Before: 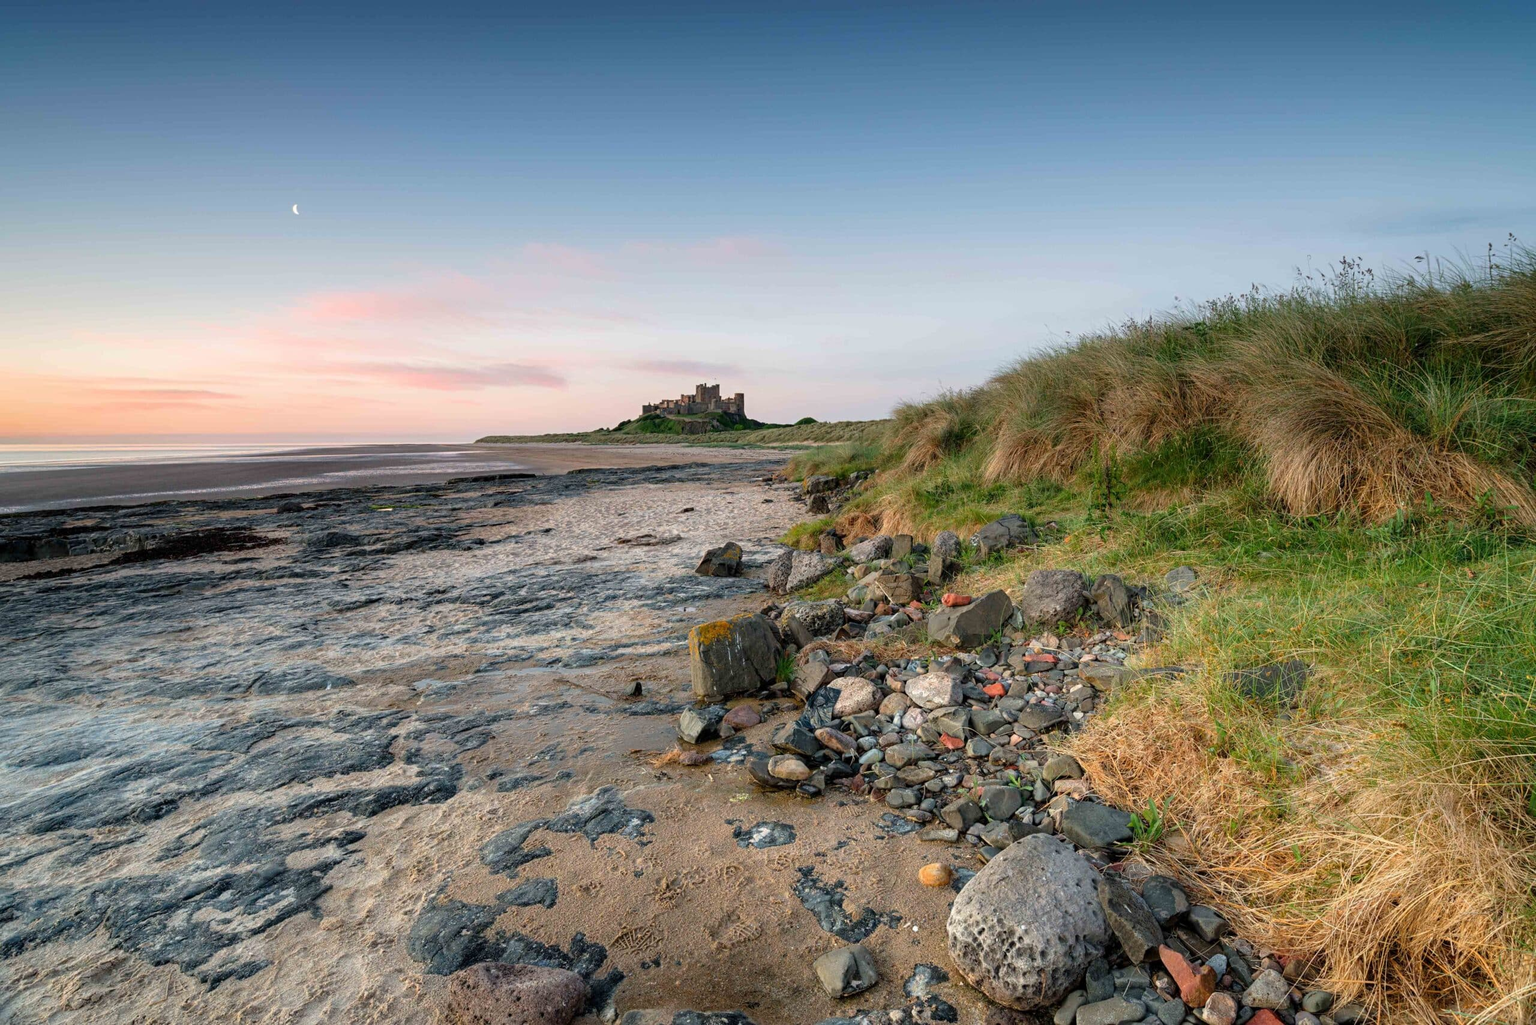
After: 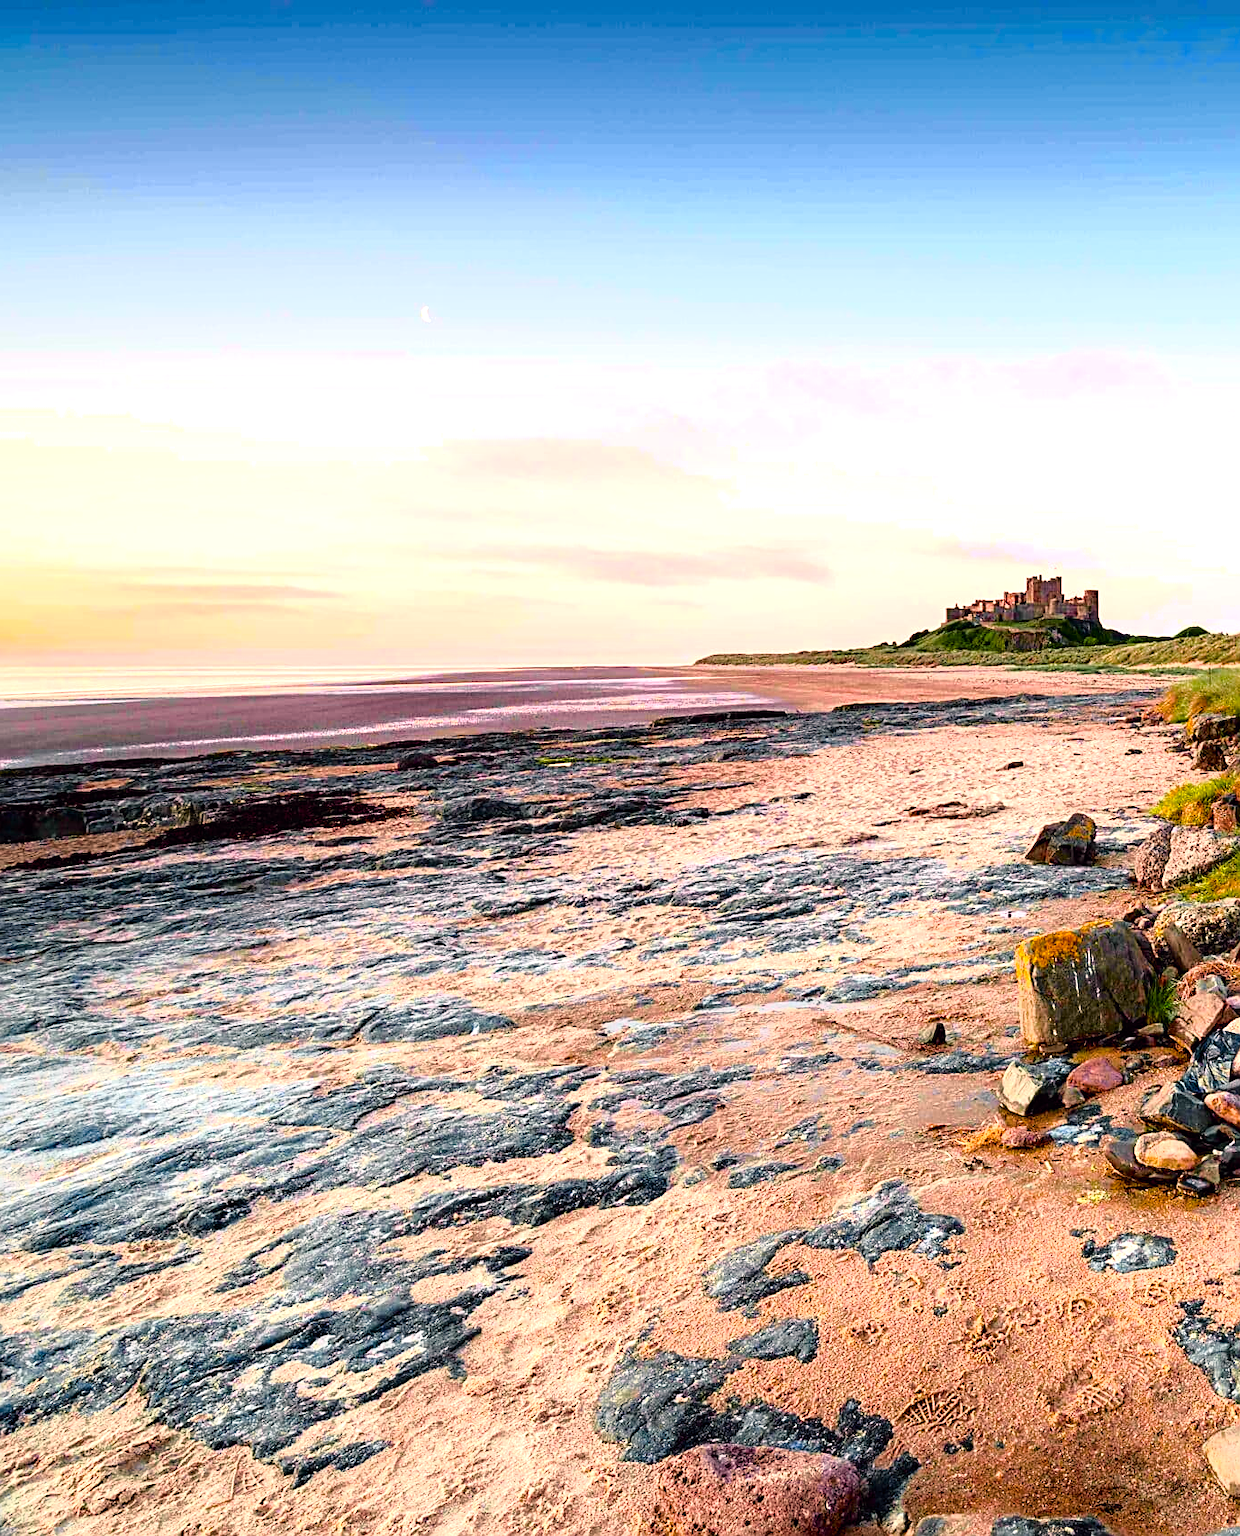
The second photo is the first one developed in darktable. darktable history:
tone curve: curves: ch0 [(0, 0) (0.105, 0.068) (0.195, 0.162) (0.283, 0.283) (0.384, 0.404) (0.485, 0.531) (0.638, 0.681) (0.795, 0.879) (1, 0.977)]; ch1 [(0, 0) (0.161, 0.092) (0.35, 0.33) (0.379, 0.401) (0.456, 0.469) (0.498, 0.506) (0.521, 0.549) (0.58, 0.624) (0.635, 0.671) (1, 1)]; ch2 [(0, 0) (0.371, 0.362) (0.437, 0.437) (0.483, 0.484) (0.53, 0.515) (0.56, 0.58) (0.622, 0.606) (1, 1)], color space Lab, independent channels
crop: left 0.816%, right 45.341%, bottom 0.083%
exposure: black level correction 0, exposure 0.5 EV, compensate highlight preservation false
sharpen: on, module defaults
color balance rgb: power › luminance -3.982%, power › chroma 0.54%, power › hue 42.21°, highlights gain › chroma 3.042%, highlights gain › hue 60.21°, perceptual saturation grading › global saturation 39.471%, perceptual saturation grading › highlights -25.411%, perceptual saturation grading › mid-tones 35.213%, perceptual saturation grading › shadows 35.603%, perceptual brilliance grading › global brilliance 11.494%, global vibrance 30.473%, contrast 9.873%
